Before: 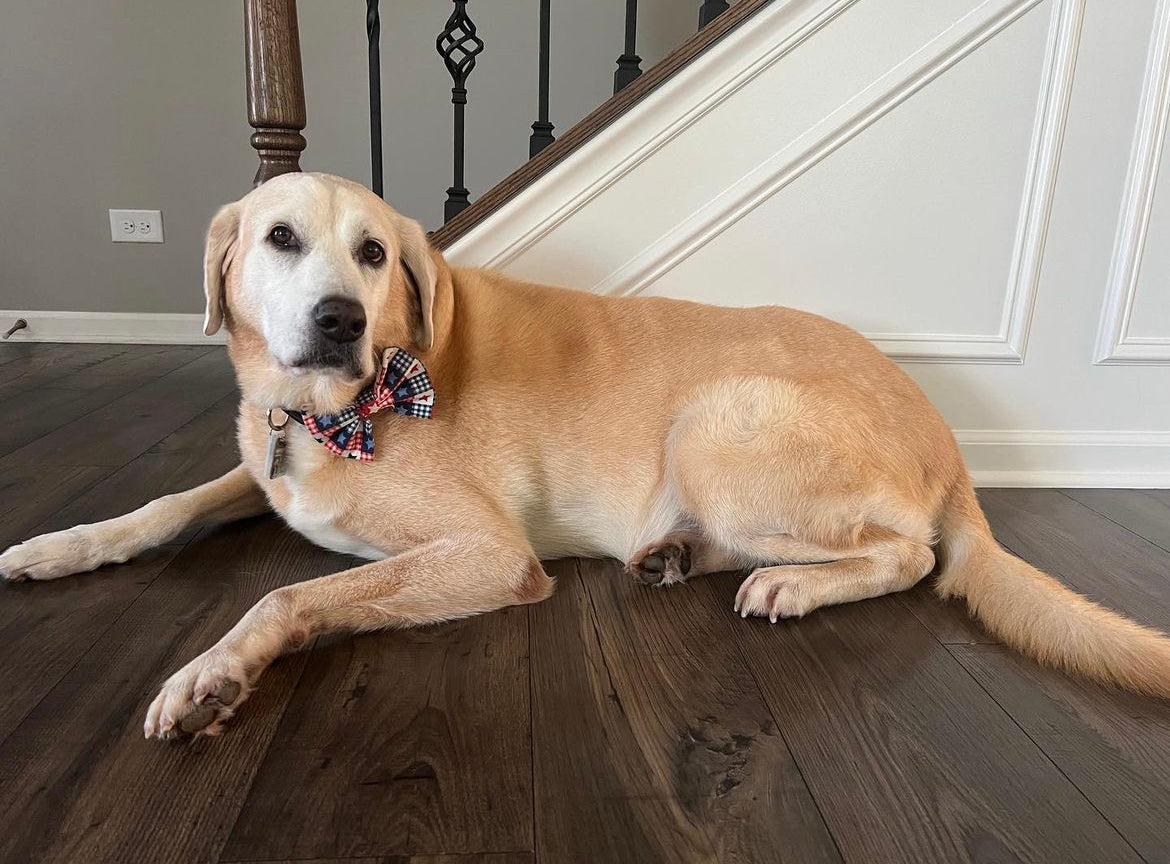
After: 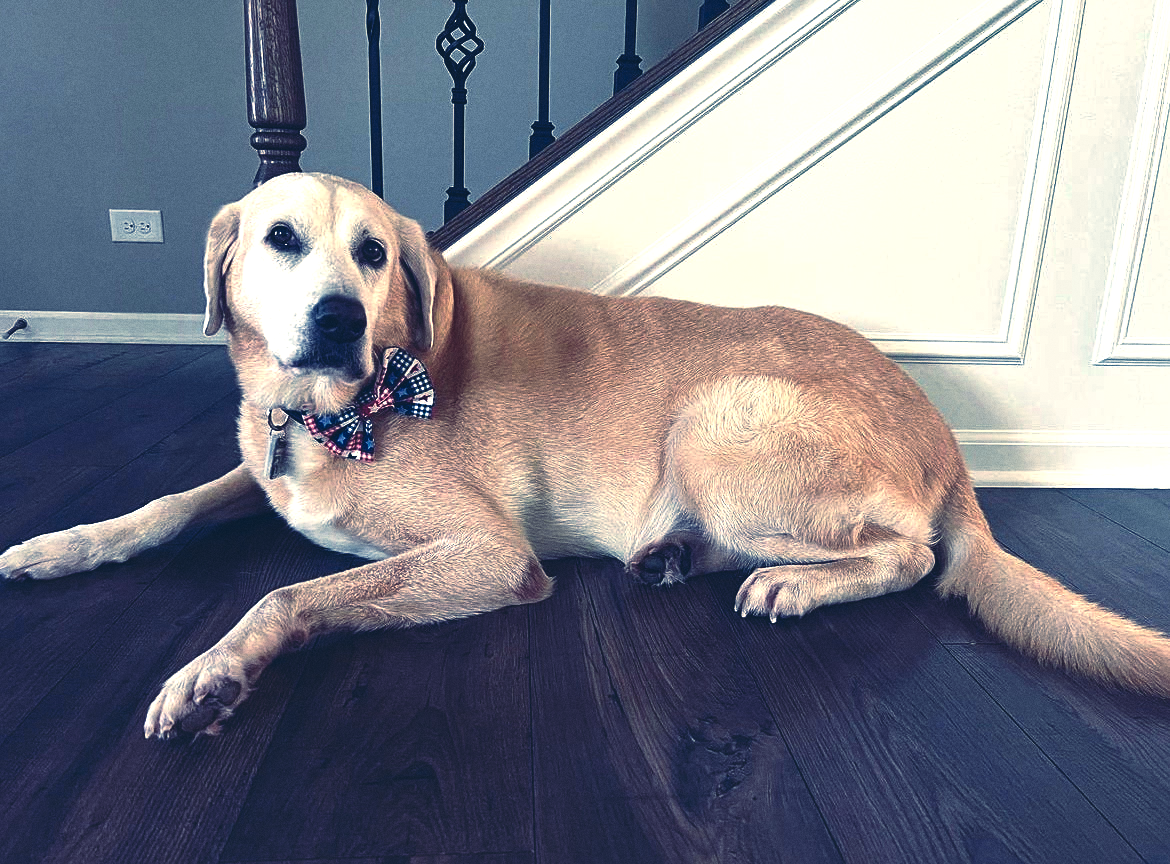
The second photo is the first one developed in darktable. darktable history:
base curve: exposure shift 0, preserve colors none
sharpen: amount 0.2
grain: coarseness 7.08 ISO, strength 21.67%, mid-tones bias 59.58%
exposure: exposure 0.6 EV, compensate highlight preservation false
color correction: highlights a* 14.46, highlights b* 5.85, shadows a* -5.53, shadows b* -15.24, saturation 0.85
rgb curve: curves: ch0 [(0, 0.186) (0.314, 0.284) (0.576, 0.466) (0.805, 0.691) (0.936, 0.886)]; ch1 [(0, 0.186) (0.314, 0.284) (0.581, 0.534) (0.771, 0.746) (0.936, 0.958)]; ch2 [(0, 0.216) (0.275, 0.39) (1, 1)], mode RGB, independent channels, compensate middle gray true, preserve colors none
shadows and highlights: shadows 32, highlights -32, soften with gaussian
contrast brightness saturation: brightness -0.2, saturation 0.08
